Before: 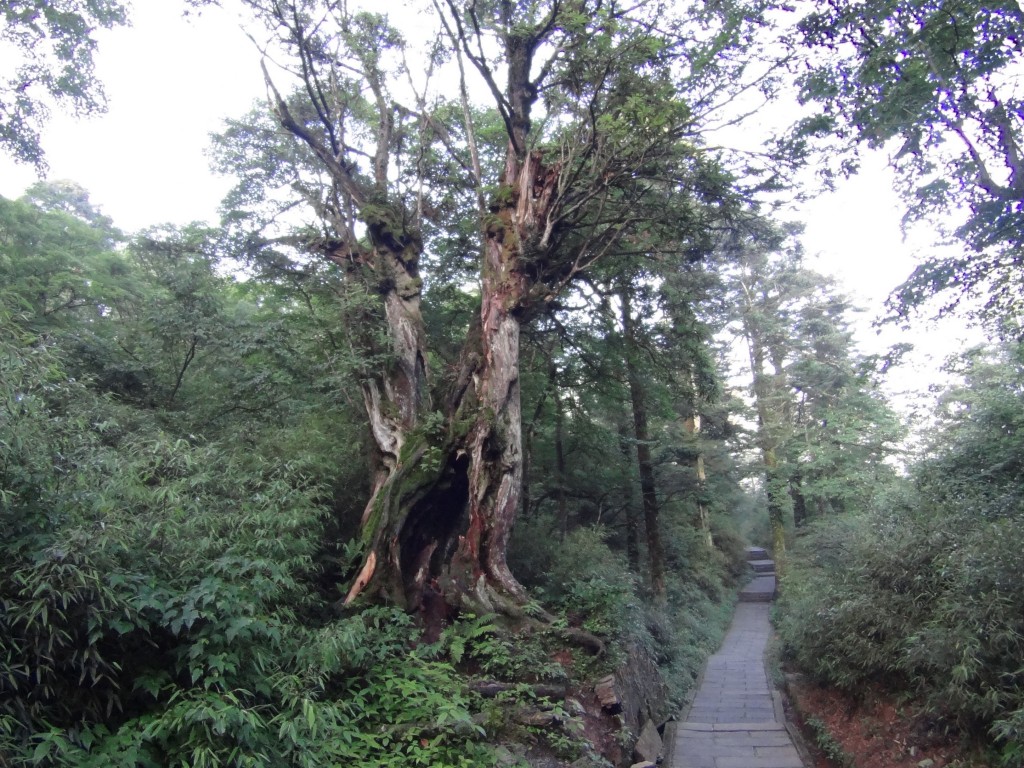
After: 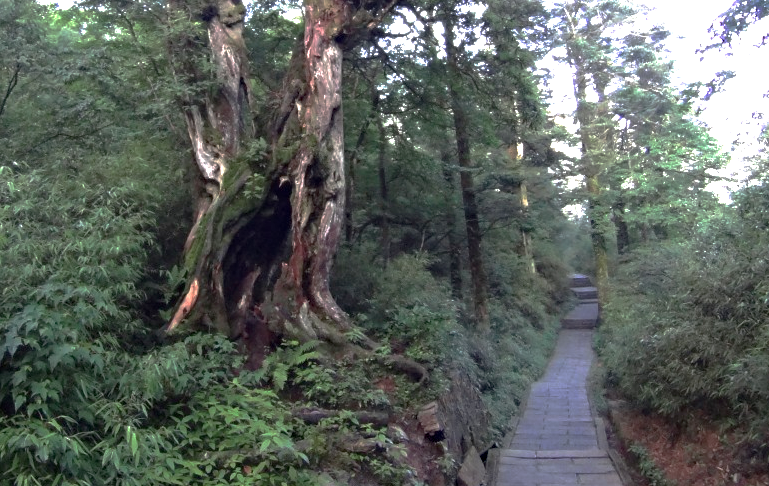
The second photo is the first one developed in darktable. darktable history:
crop and rotate: left 17.341%, top 35.637%, right 7.505%, bottom 1.053%
contrast brightness saturation: contrast 0.059, brightness -0.006, saturation -0.221
base curve: curves: ch0 [(0, 0) (0.841, 0.609) (1, 1)], preserve colors none
velvia: on, module defaults
exposure: black level correction 0.001, exposure 1.116 EV, compensate highlight preservation false
haze removal: compatibility mode true, adaptive false
